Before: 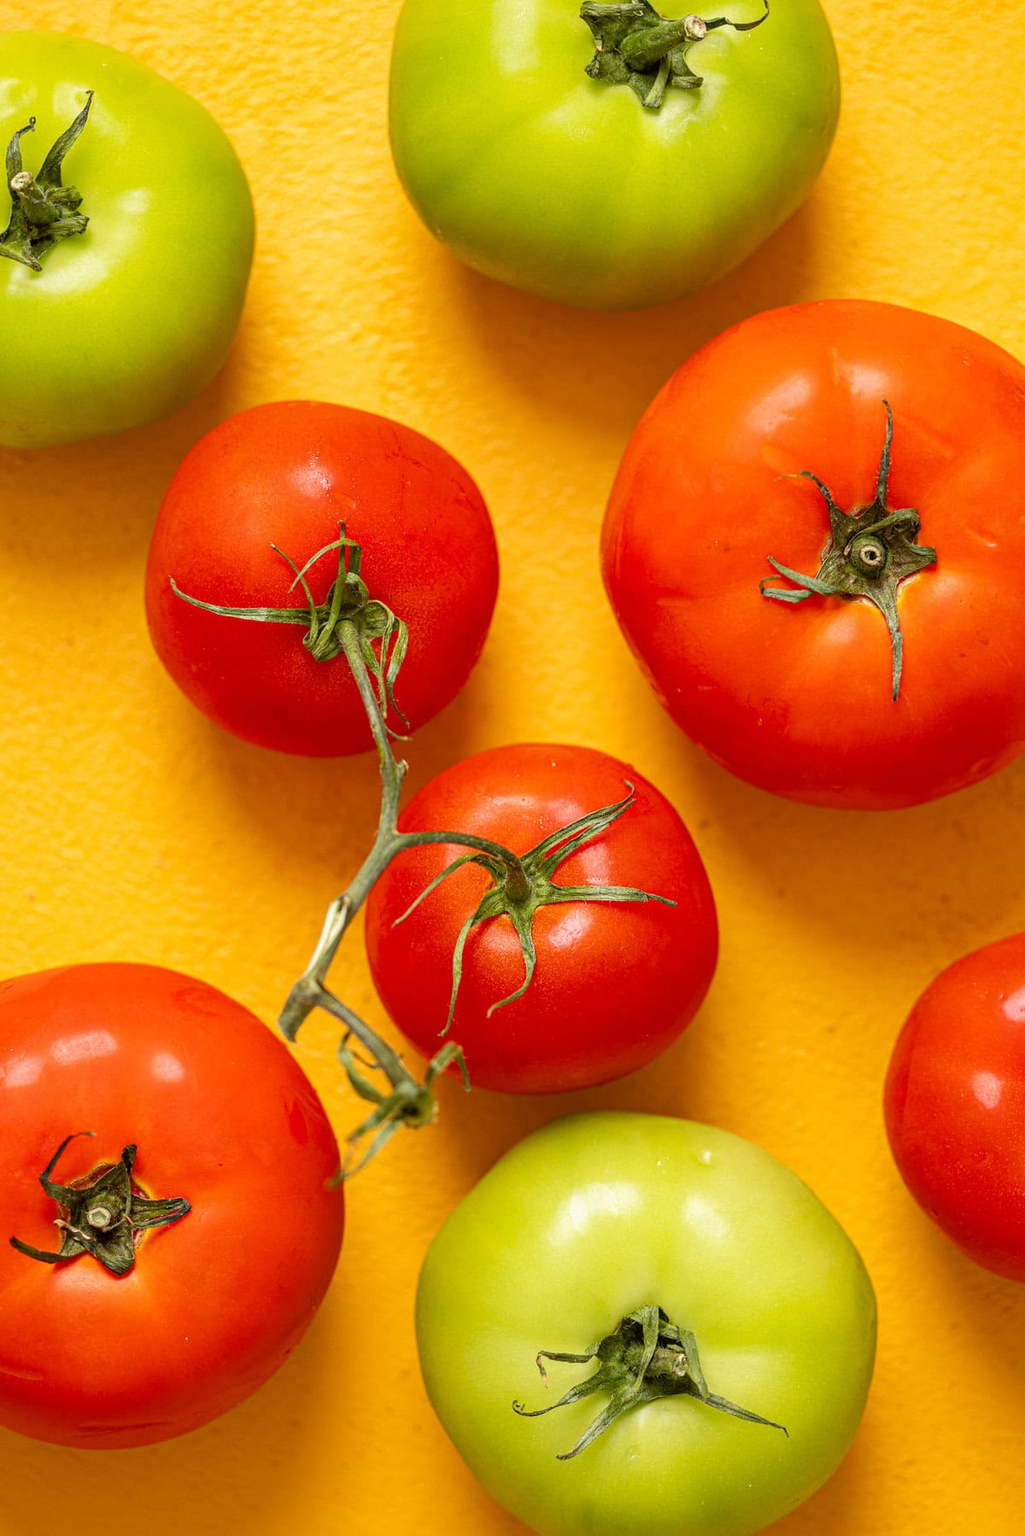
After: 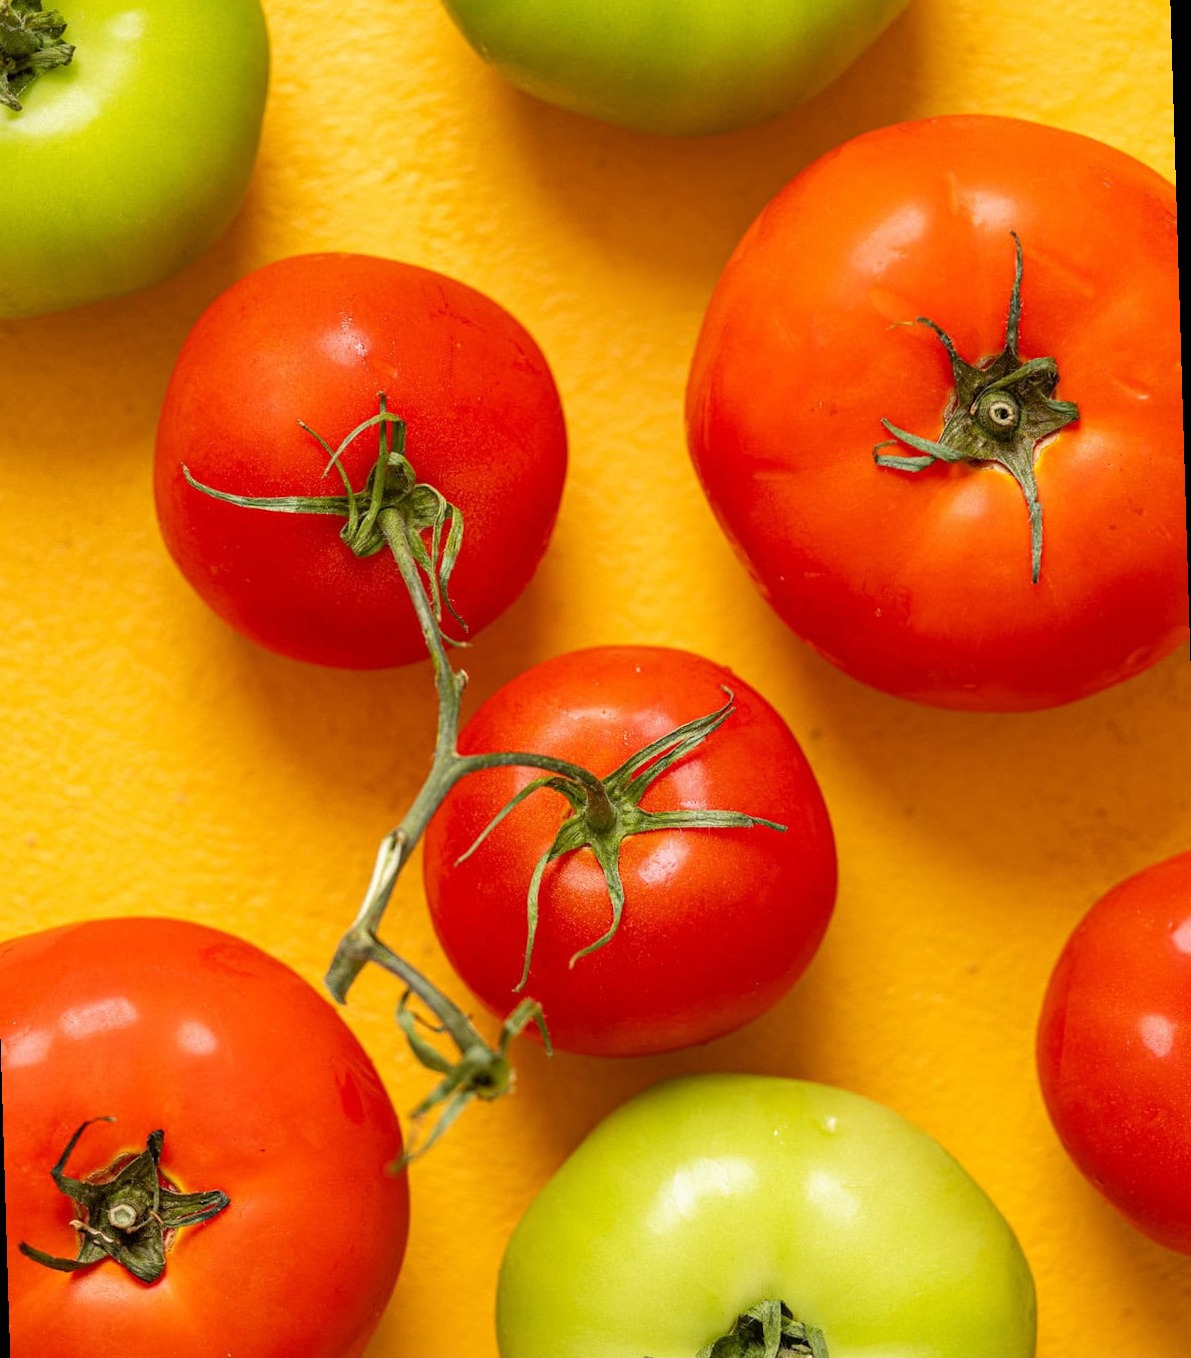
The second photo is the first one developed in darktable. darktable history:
crop and rotate: left 2.991%, top 13.302%, right 1.981%, bottom 12.636%
rotate and perspective: rotation -1.75°, automatic cropping off
